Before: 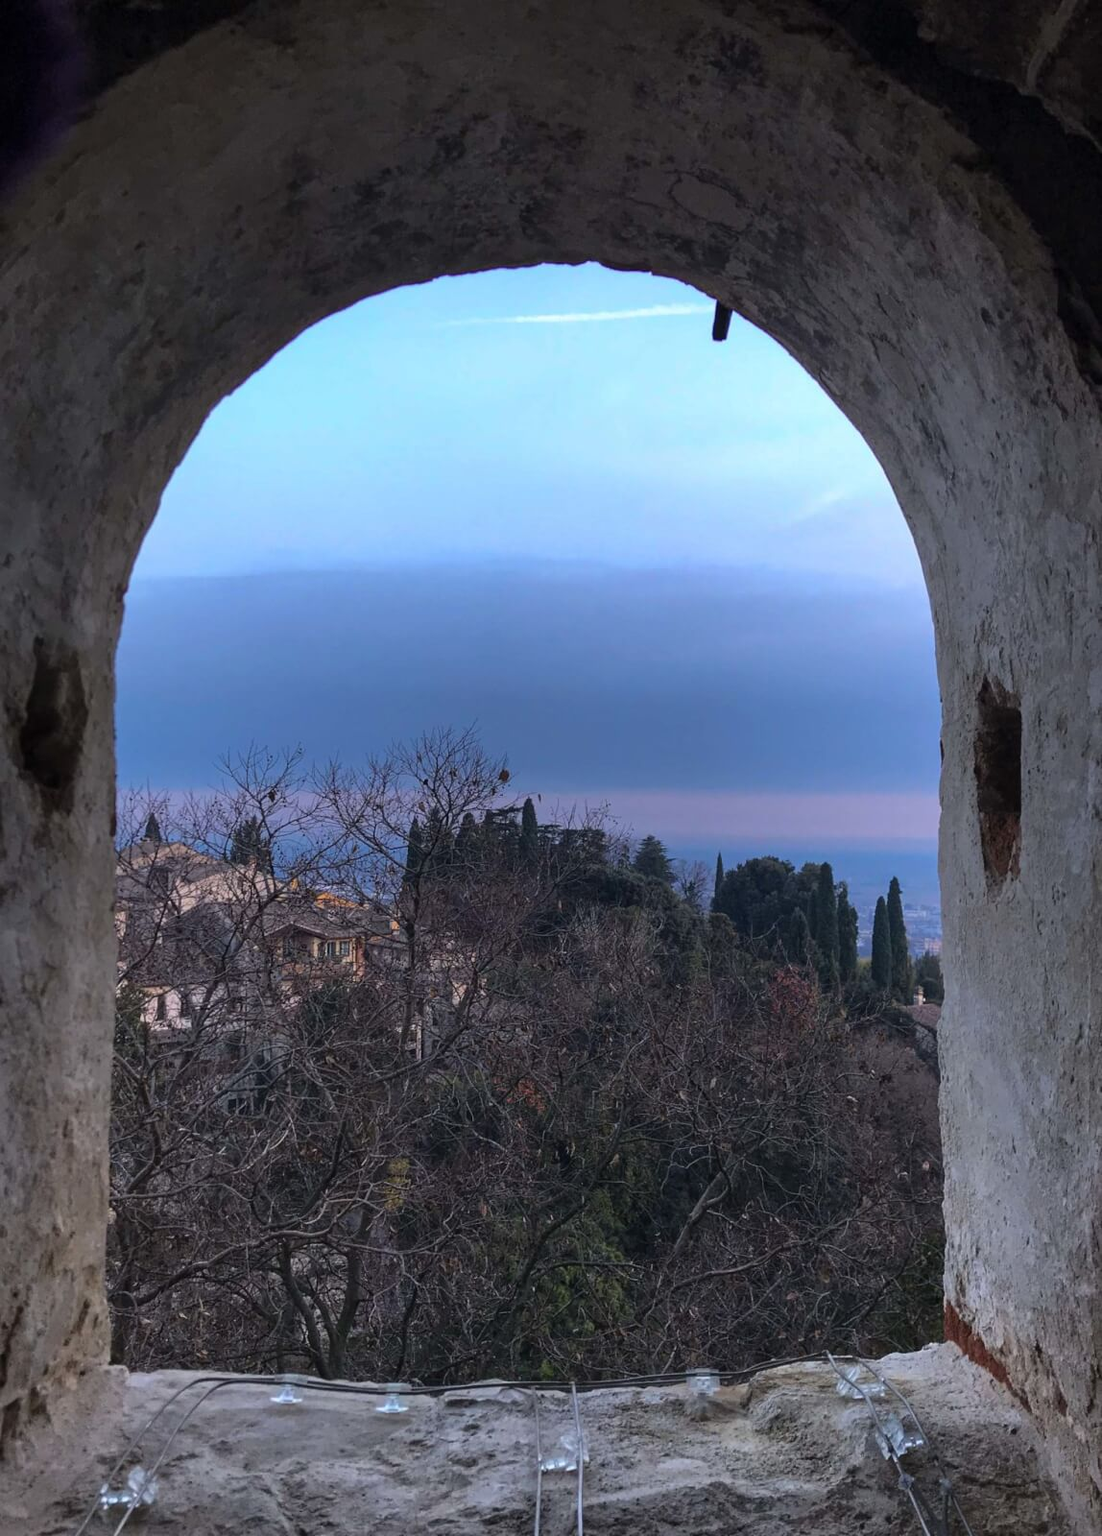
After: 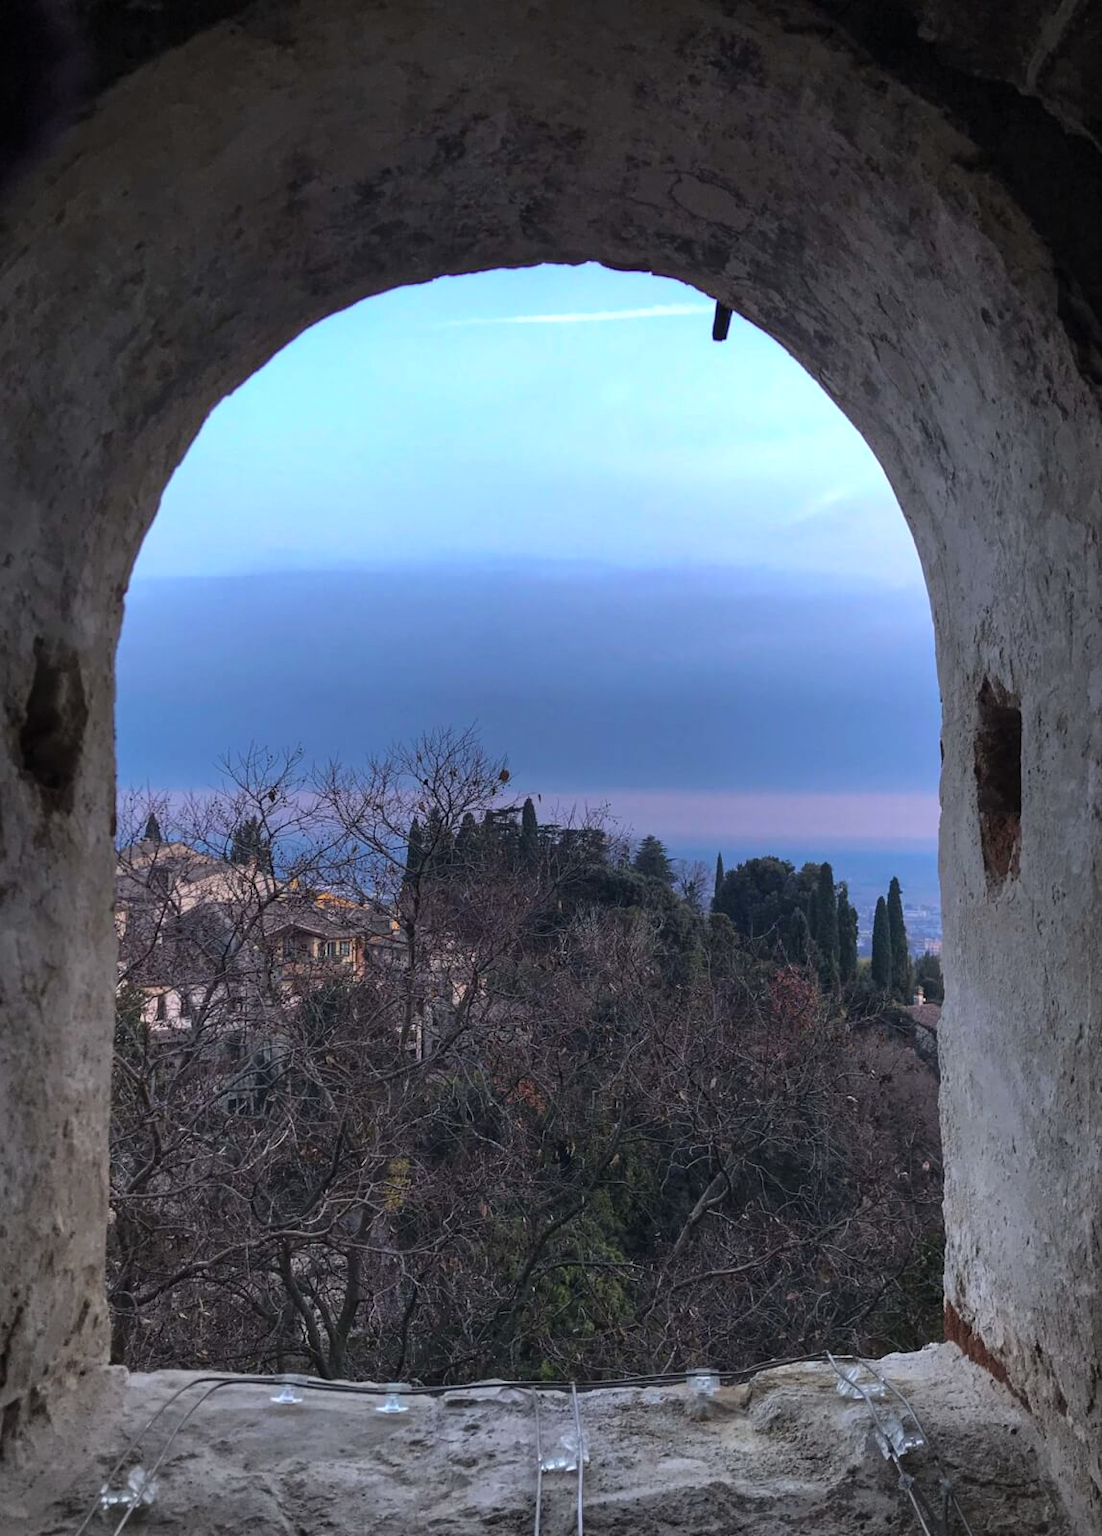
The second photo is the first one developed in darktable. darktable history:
vignetting: brightness -0.275, automatic ratio true, unbound false
exposure: black level correction 0, exposure 0.199 EV, compensate highlight preservation false
